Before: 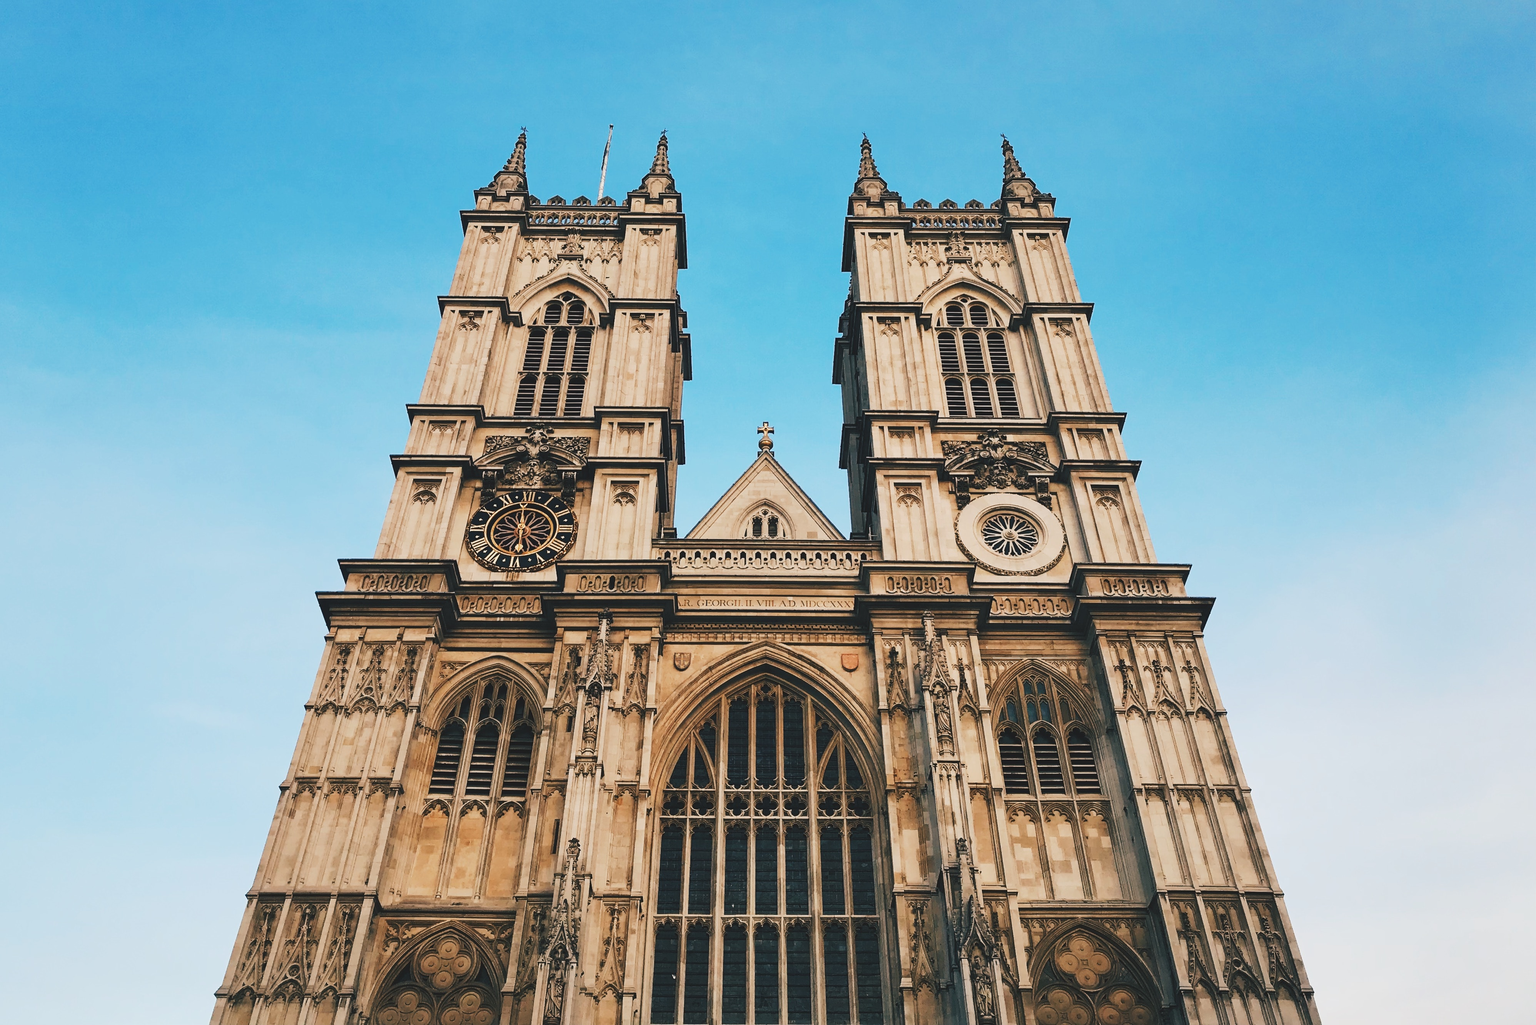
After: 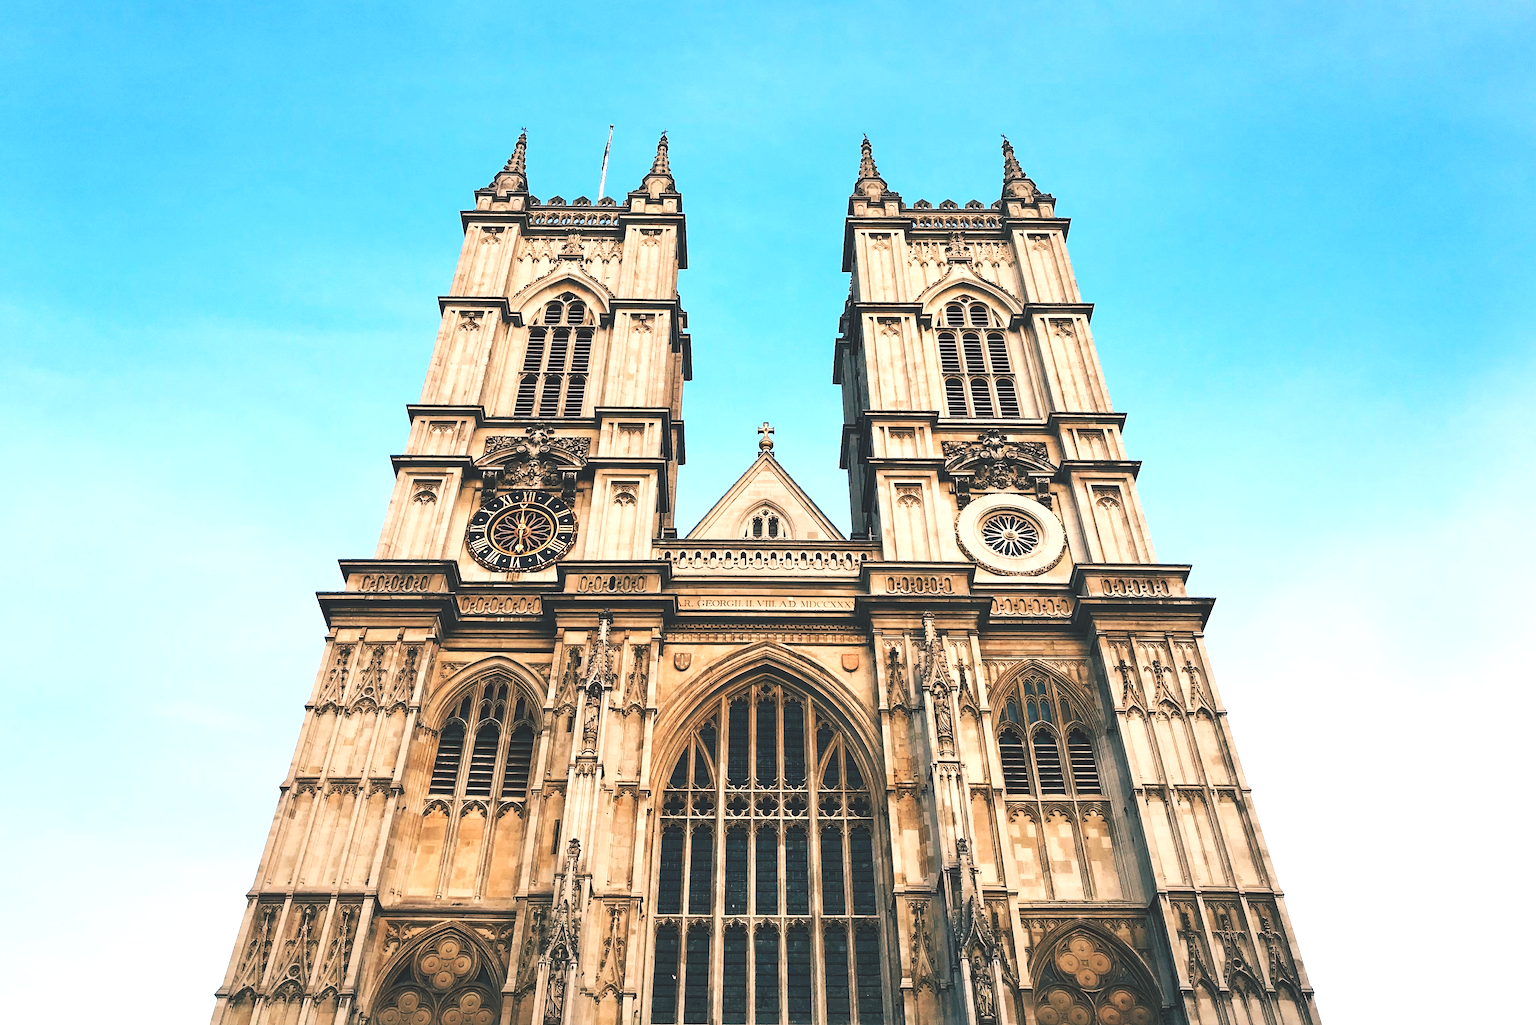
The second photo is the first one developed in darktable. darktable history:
exposure: black level correction 0, exposure 0.695 EV, compensate highlight preservation false
